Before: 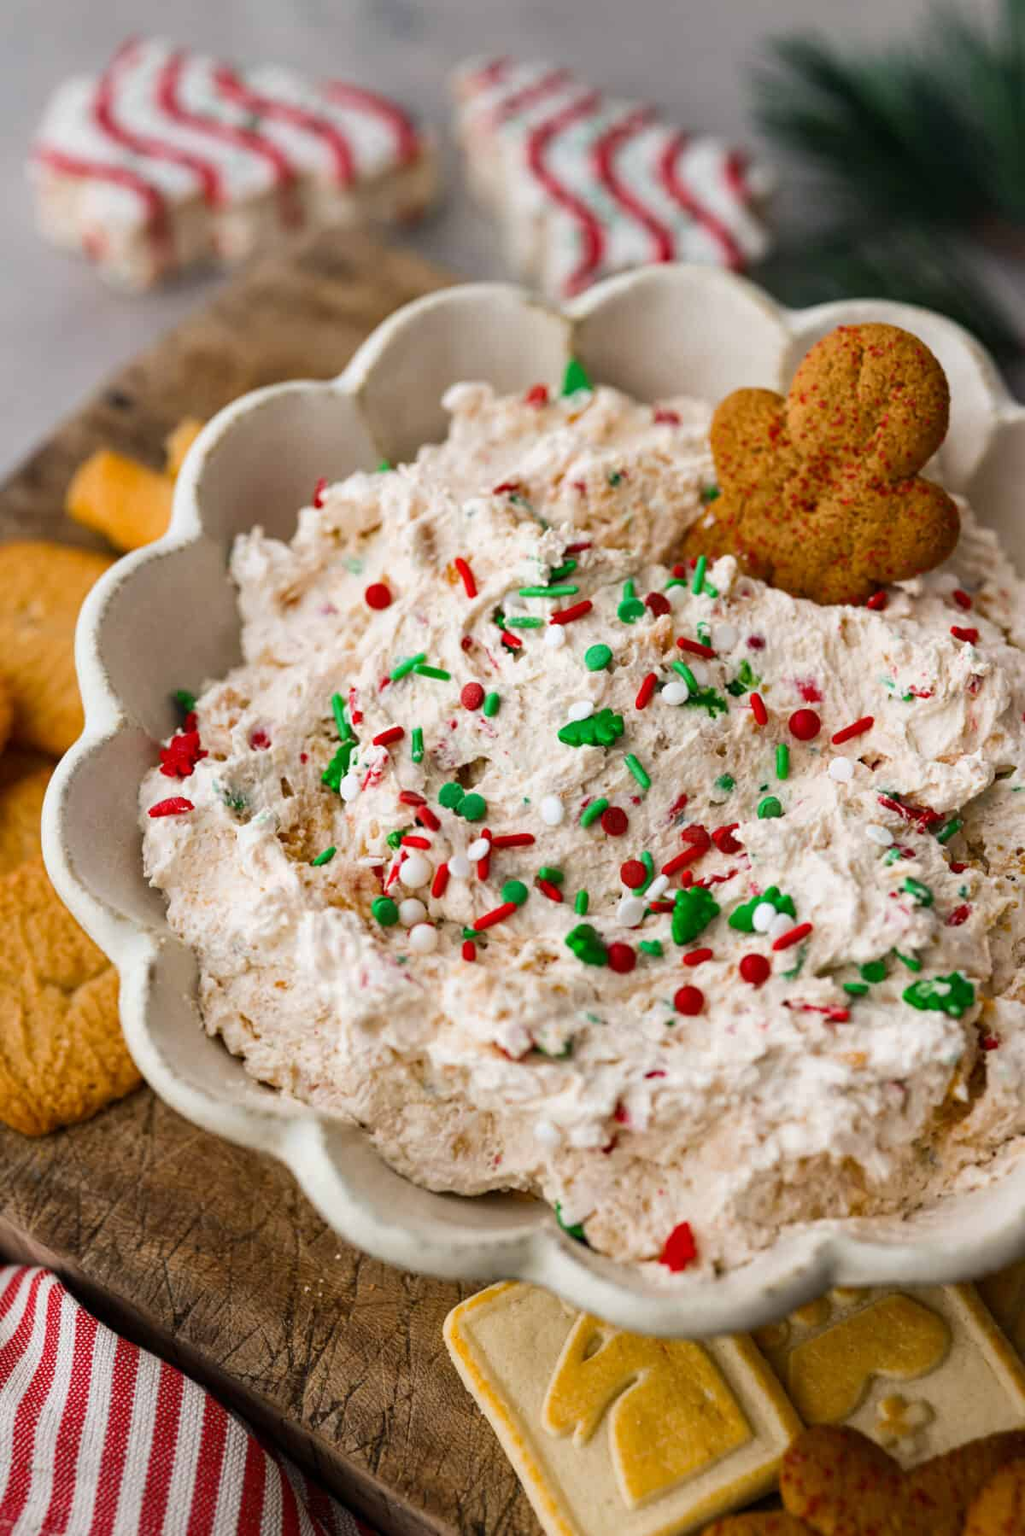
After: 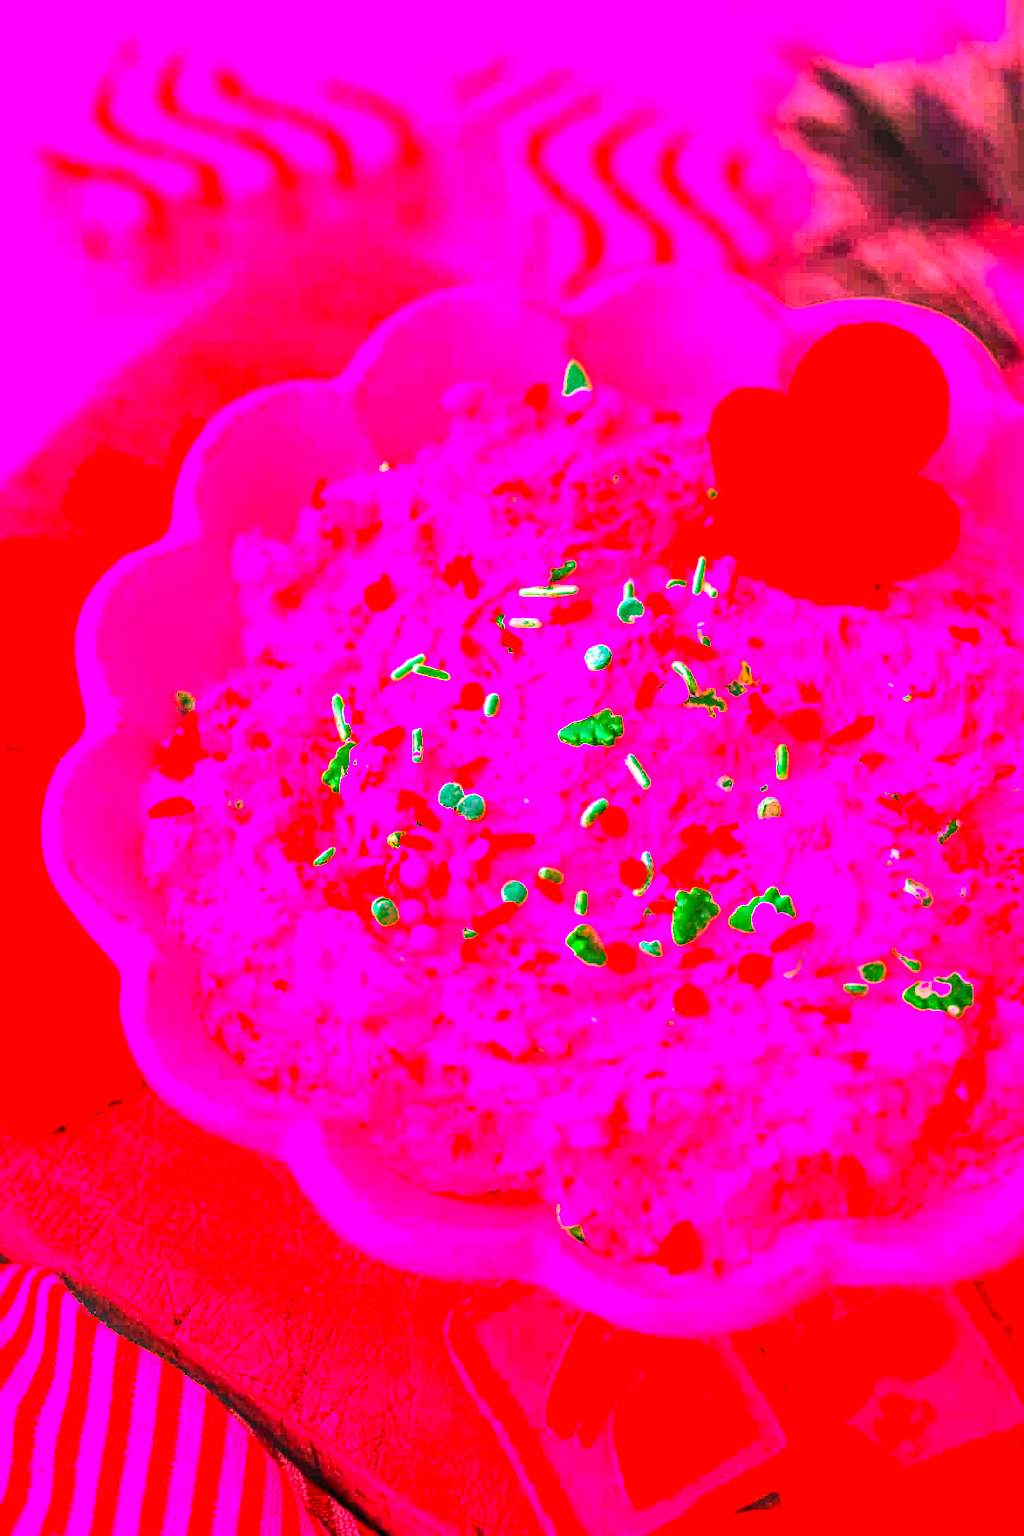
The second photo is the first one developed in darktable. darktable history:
exposure: exposure 0.6 EV, compensate highlight preservation false
local contrast: detail 160%
white balance: red 4.26, blue 1.802
contrast brightness saturation: contrast 0.16, saturation 0.32
